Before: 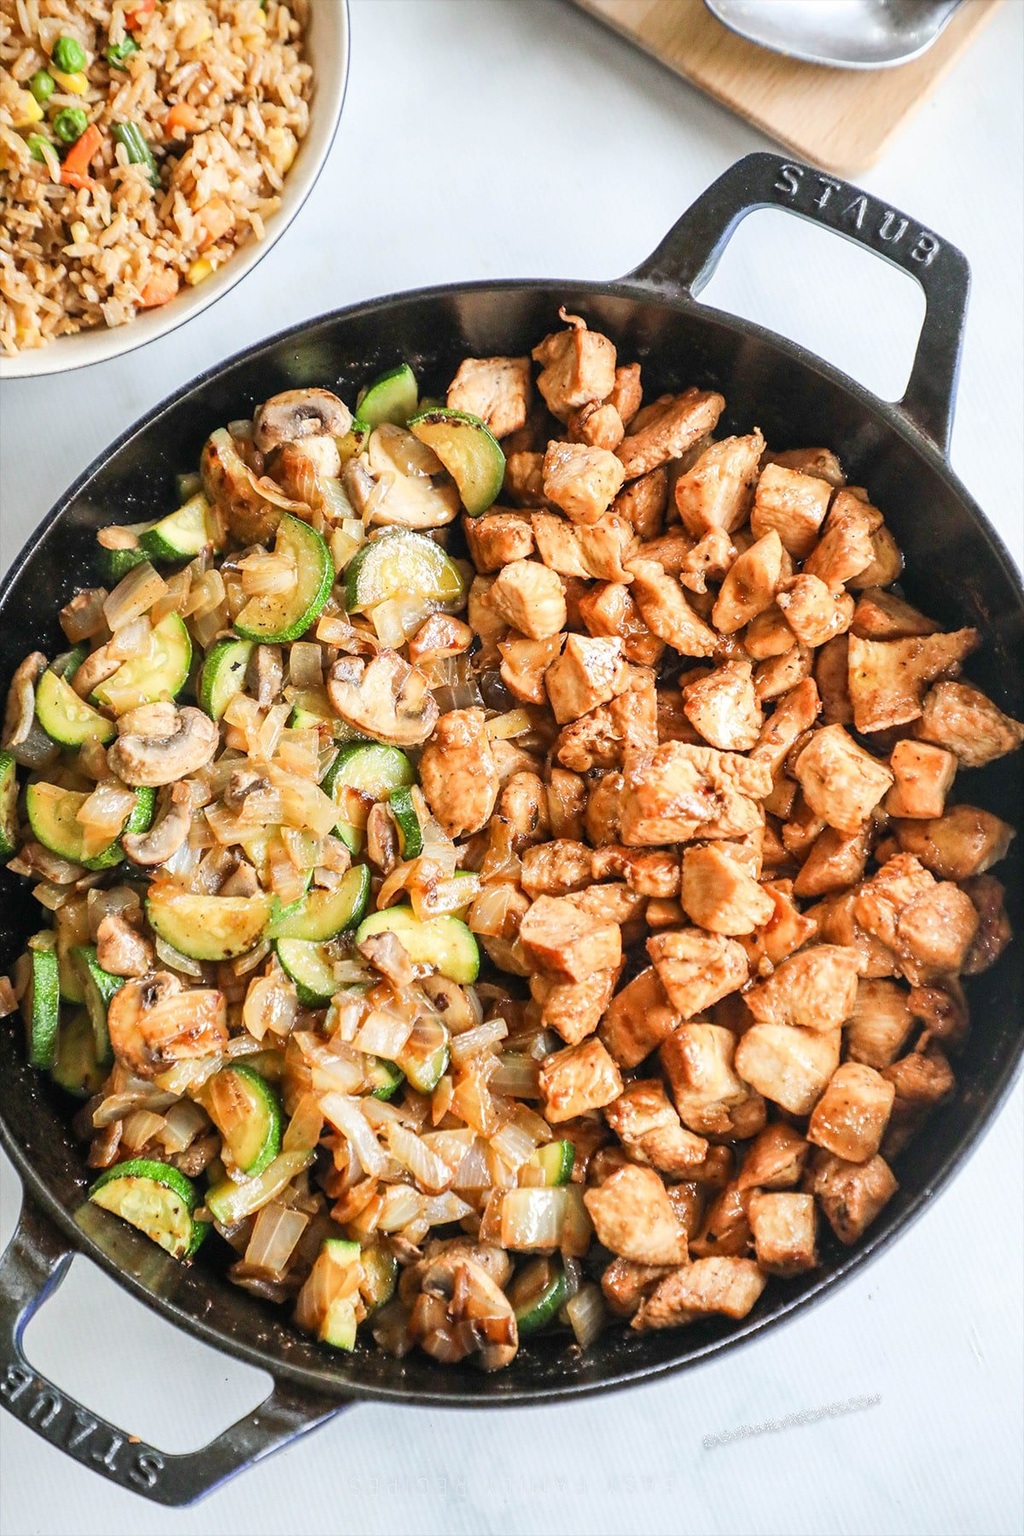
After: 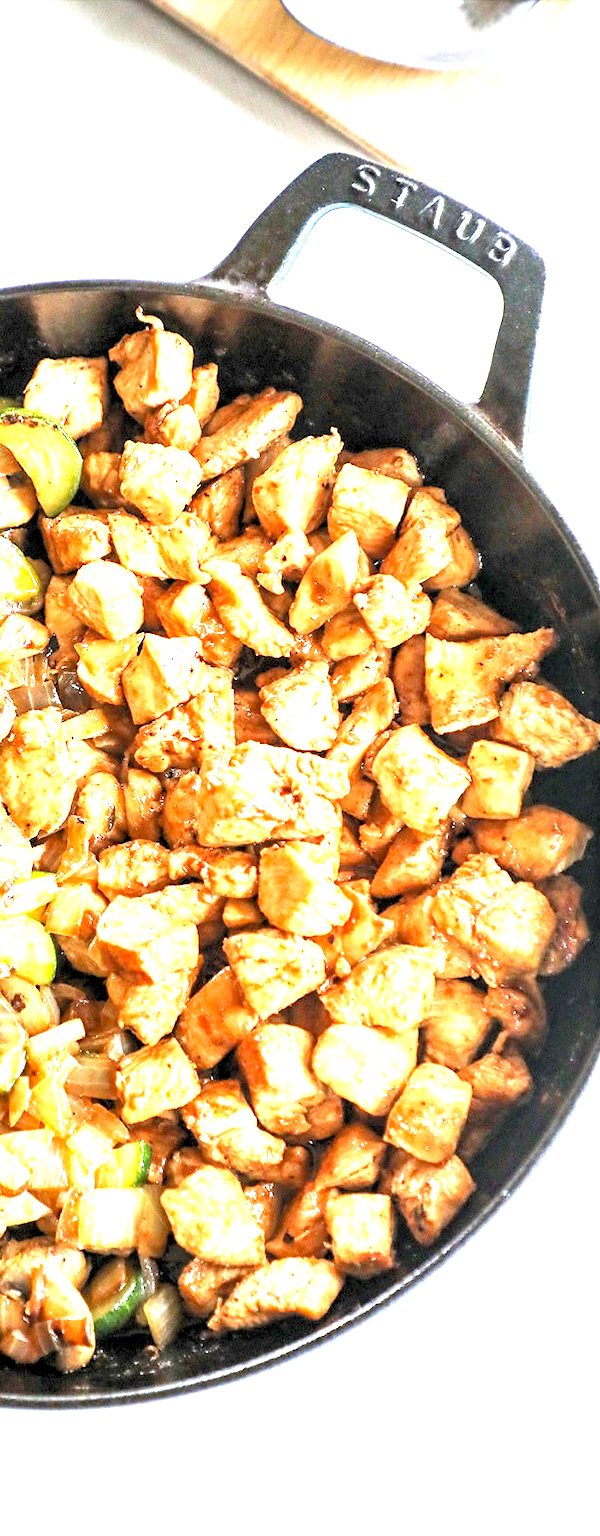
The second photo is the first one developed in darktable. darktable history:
crop: left 41.402%
exposure: black level correction 0, exposure 1.388 EV, compensate exposure bias true, compensate highlight preservation false
rgb levels: levels [[0.013, 0.434, 0.89], [0, 0.5, 1], [0, 0.5, 1]]
haze removal: compatibility mode true, adaptive false
